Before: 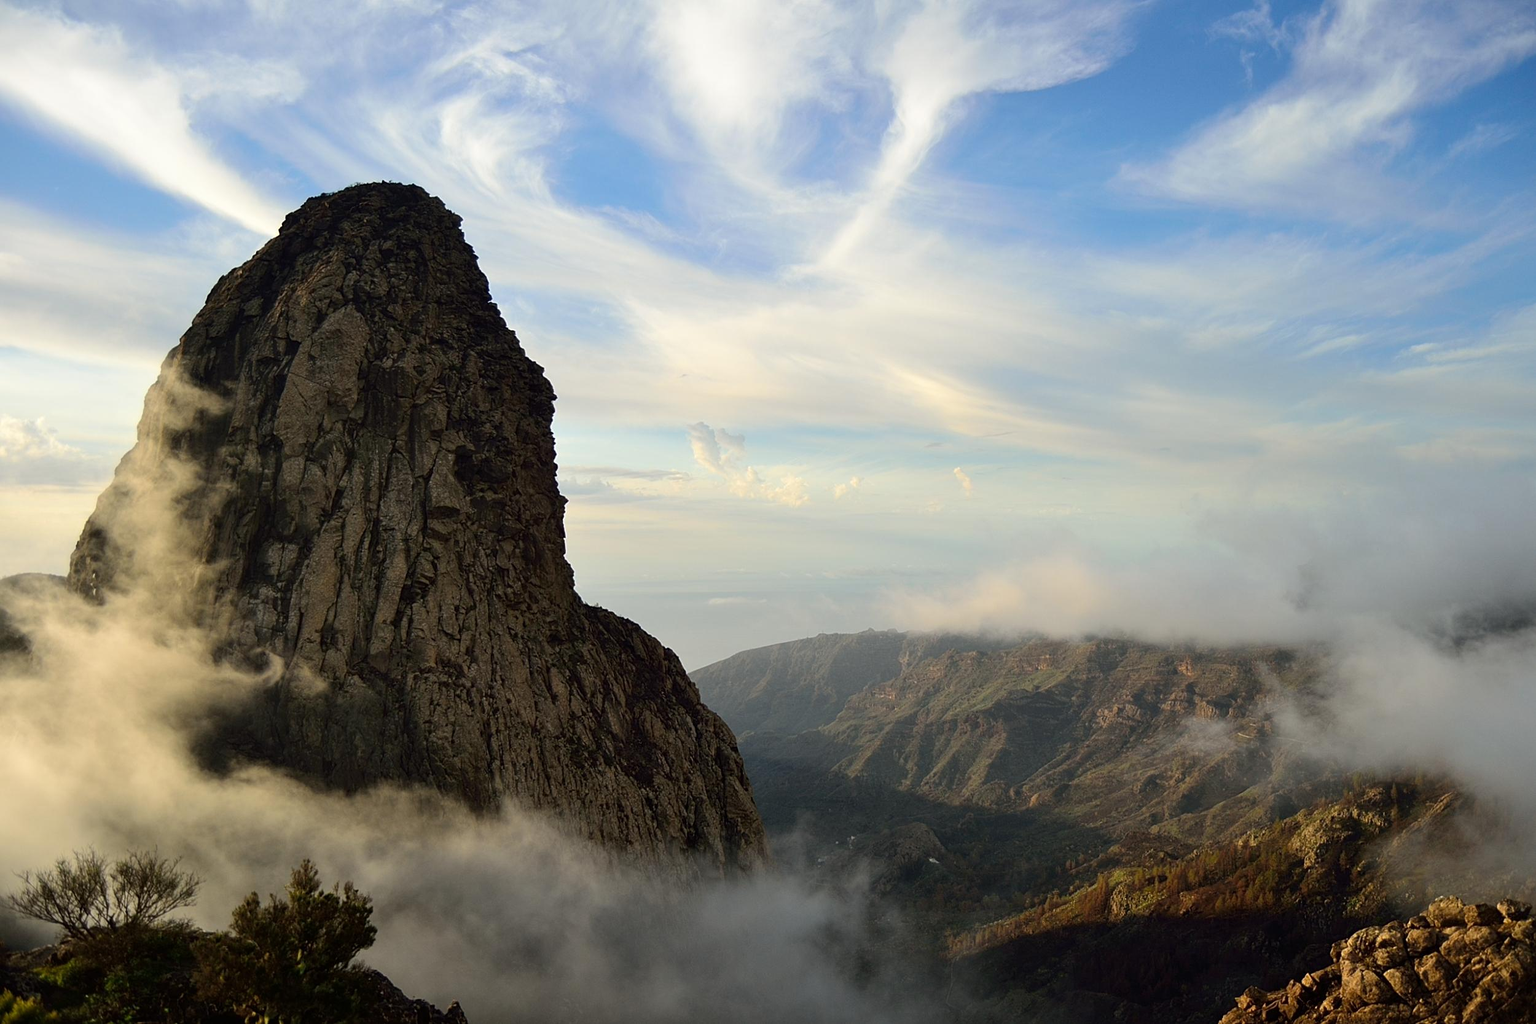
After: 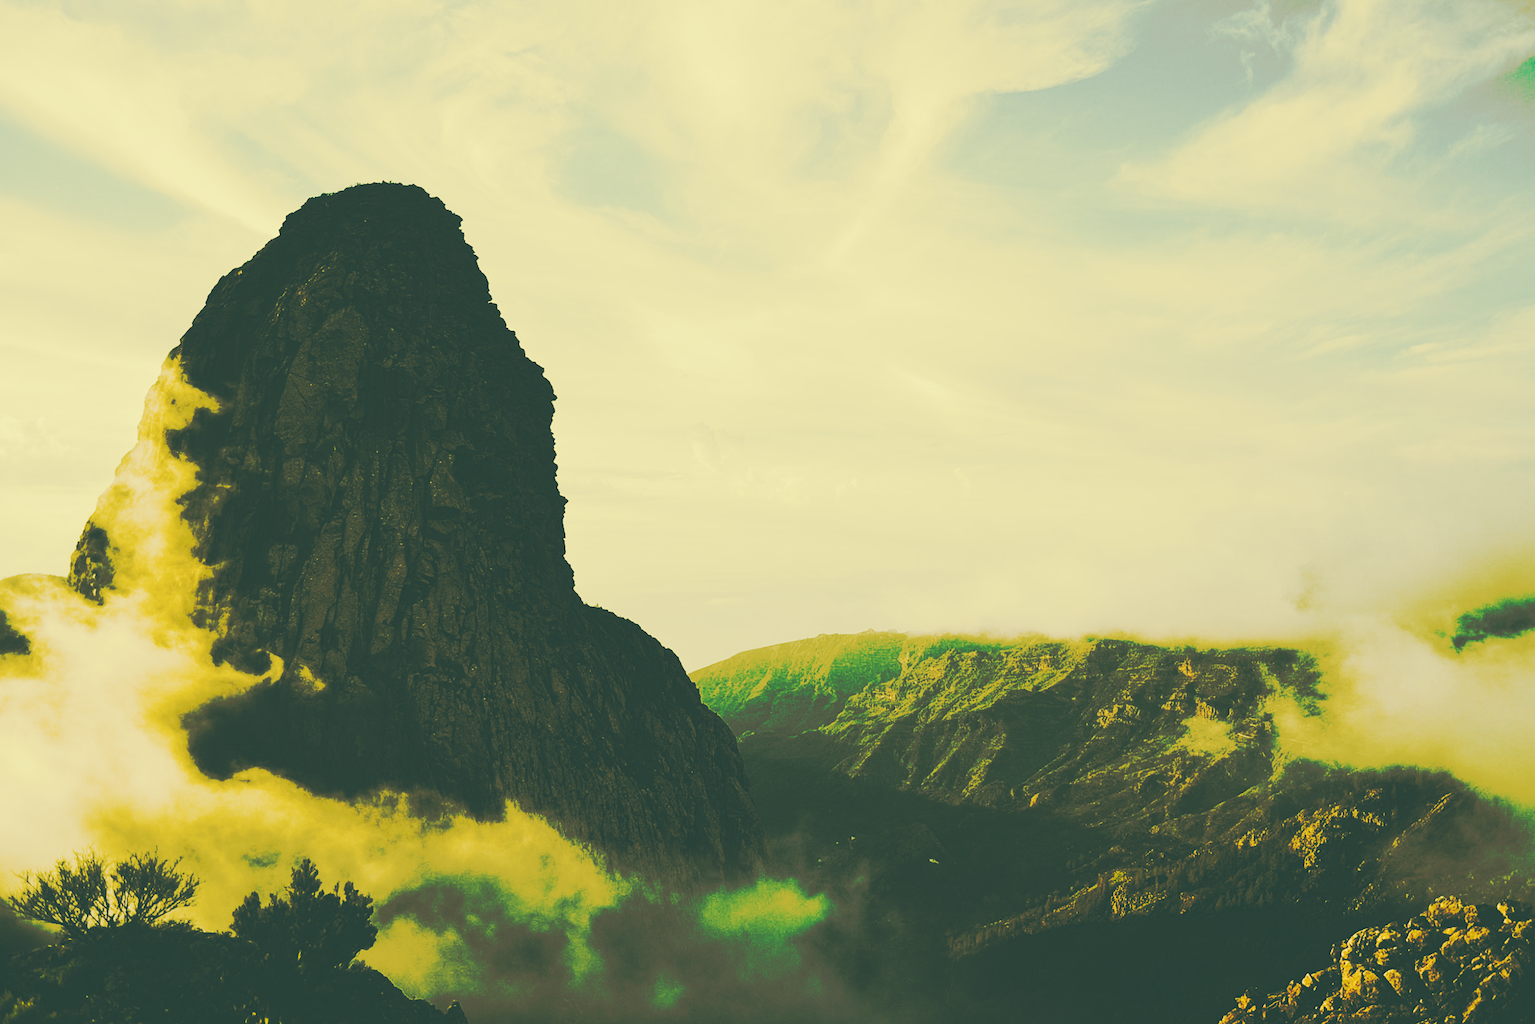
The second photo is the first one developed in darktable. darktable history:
tone curve: curves: ch0 [(0, 0) (0.003, 0.002) (0.011, 0.01) (0.025, 0.022) (0.044, 0.039) (0.069, 0.061) (0.1, 0.087) (0.136, 0.119) (0.177, 0.155) (0.224, 0.196) (0.277, 0.242) (0.335, 0.293) (0.399, 0.349) (0.468, 0.409) (0.543, 0.685) (0.623, 0.74) (0.709, 0.8) (0.801, 0.863) (0.898, 0.929) (1, 1)], preserve colors none
color look up table: target L [87.31, 85.84, 85.76, 77.58, 75.63, 76.46, 65.83, 65.09, 64.7, 47.89, 43.05, 31.86, 200, 85.81, 83.16, 81.06, 82.54, 78.62, 76.23, 76.95, 60.68, 64.01, 60.02, 40.64, 37.37, 38.62, 32.48, 87.42, 85.97, 86.31, 81.51, 80.3, 84.53, 74.83, 71.04, 83.85, 76.72, 70.51, 43.32, 39.03, 35.05, 40.01, 33.26, 31.86, 83.13, 77.99, 65.08, 60.84, 36.06], target a [-7.911, -11.56, -12.12, -14.12, -22.1, -8.133, -48.28, -1.035, -4.211, -28.61, -26.2, -13.79, 0, -5.231, -3.89, 4.228, 3.104, 12.24, 16.85, 18.77, 21.31, 34.31, 49.18, -1.583, -9.095, 9.408, -10.3, -5.636, -4.034, -4.12, -4.66, 2.993, -2.335, 24.86, 9.032, -0.488, -1.053, 10.44, -6.329, 12.85, -3.665, 13.29, -12.83, -13.79, -10.62, -8.95, -18.24, -30.41, -16.09], target b [42.02, 39.45, 42.78, 54.64, 41.66, 37.28, 49.91, 54.8, 43.01, 27.73, 15.85, 5.343, 0, 49.42, 41.2, 48.2, 40.17, 48.92, 63.38, 43.67, 44.9, 50.26, 33.49, 19.79, 10.83, 16.23, 6.33, 40.77, 38.91, 39.36, 35.97, 36.18, 36.54, 32.29, 34.95, 35.7, 23.82, 23.6, -10.24, 10.2, 7.059, -11.88, 3.619, 5.343, 34.36, 25.86, 16.16, 19.25, 5.719], num patches 49
